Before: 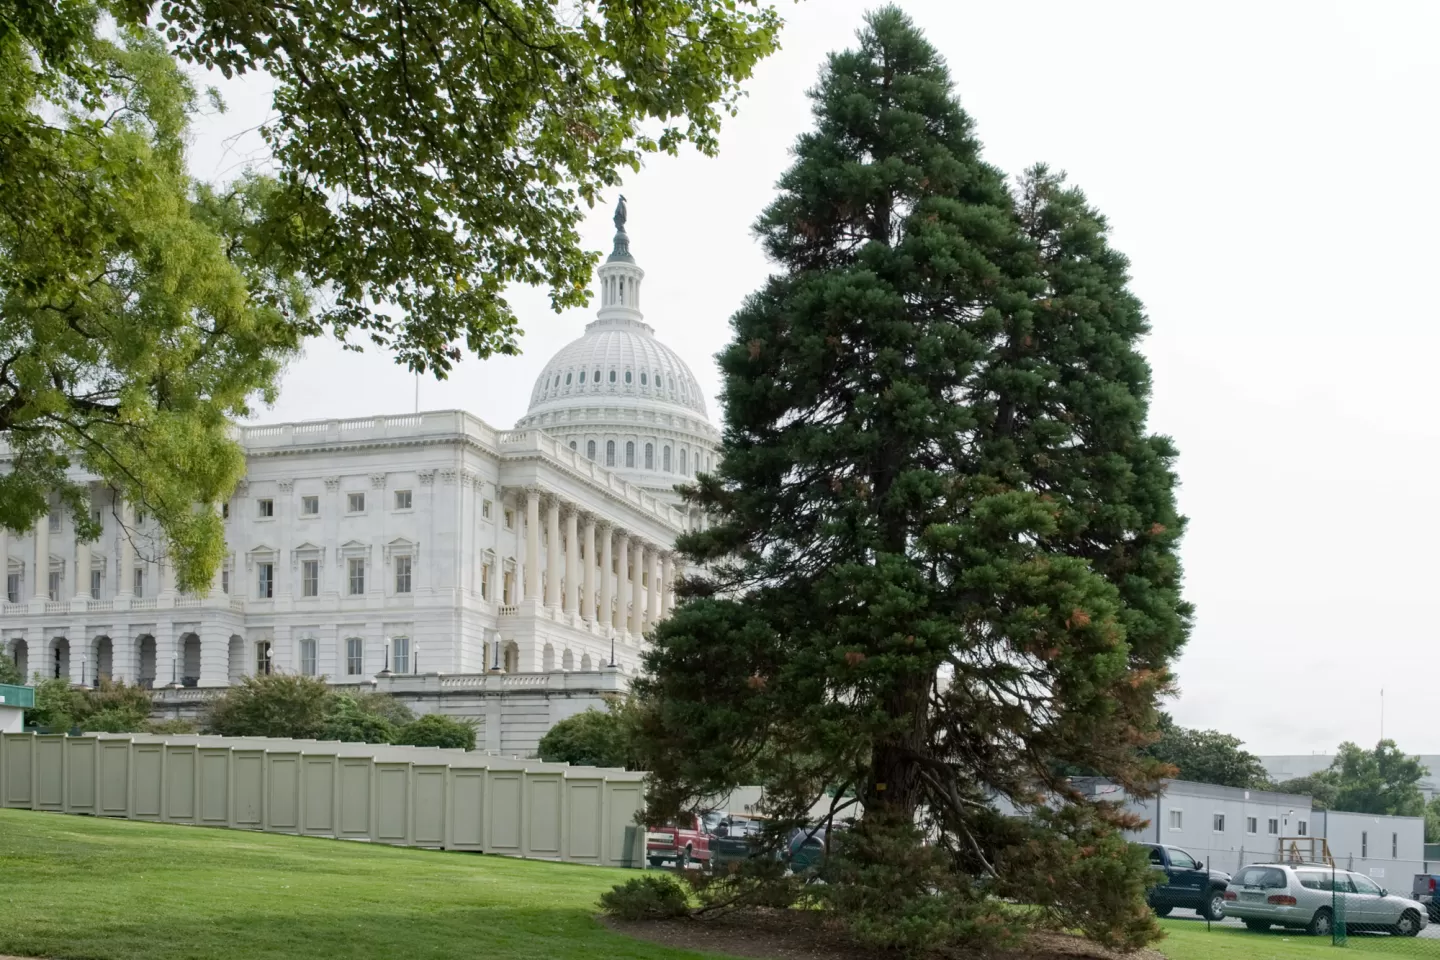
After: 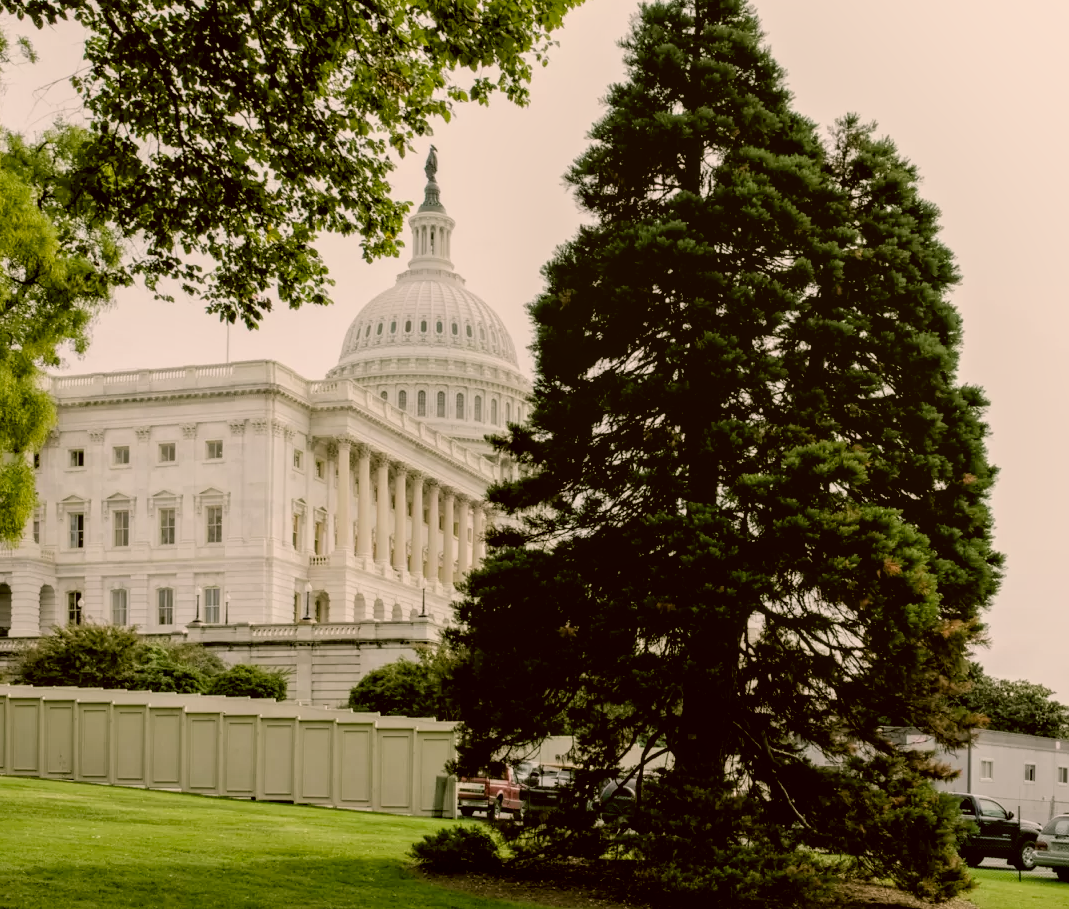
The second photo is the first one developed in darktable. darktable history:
white balance: red 0.976, blue 1.04
exposure: black level correction 0.002, compensate highlight preservation false
filmic rgb: black relative exposure -3.86 EV, white relative exposure 3.48 EV, hardness 2.63, contrast 1.103
color correction: highlights a* 8.98, highlights b* 15.09, shadows a* -0.49, shadows b* 26.52
crop and rotate: left 13.15%, top 5.251%, right 12.609%
shadows and highlights: radius 93.07, shadows -14.46, white point adjustment 0.23, highlights 31.48, compress 48.23%, highlights color adjustment 52.79%, soften with gaussian
local contrast: on, module defaults
